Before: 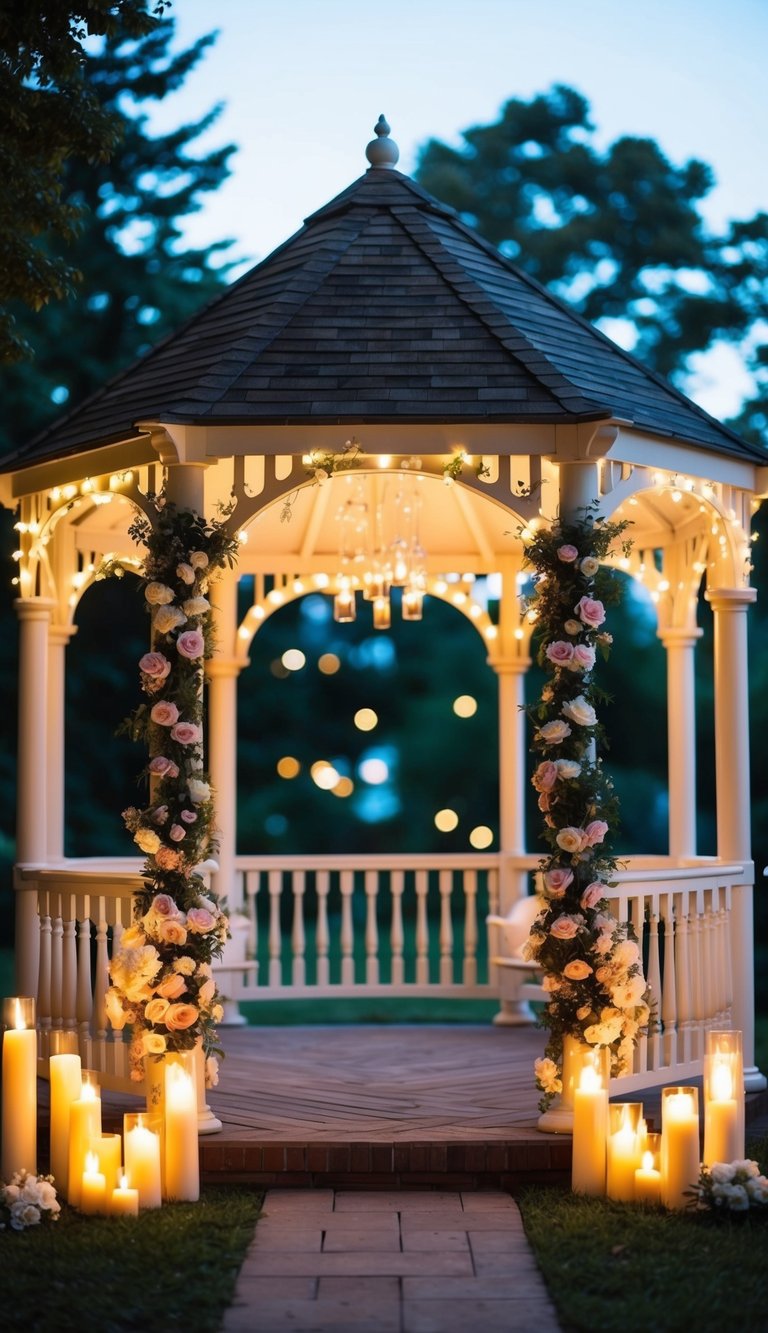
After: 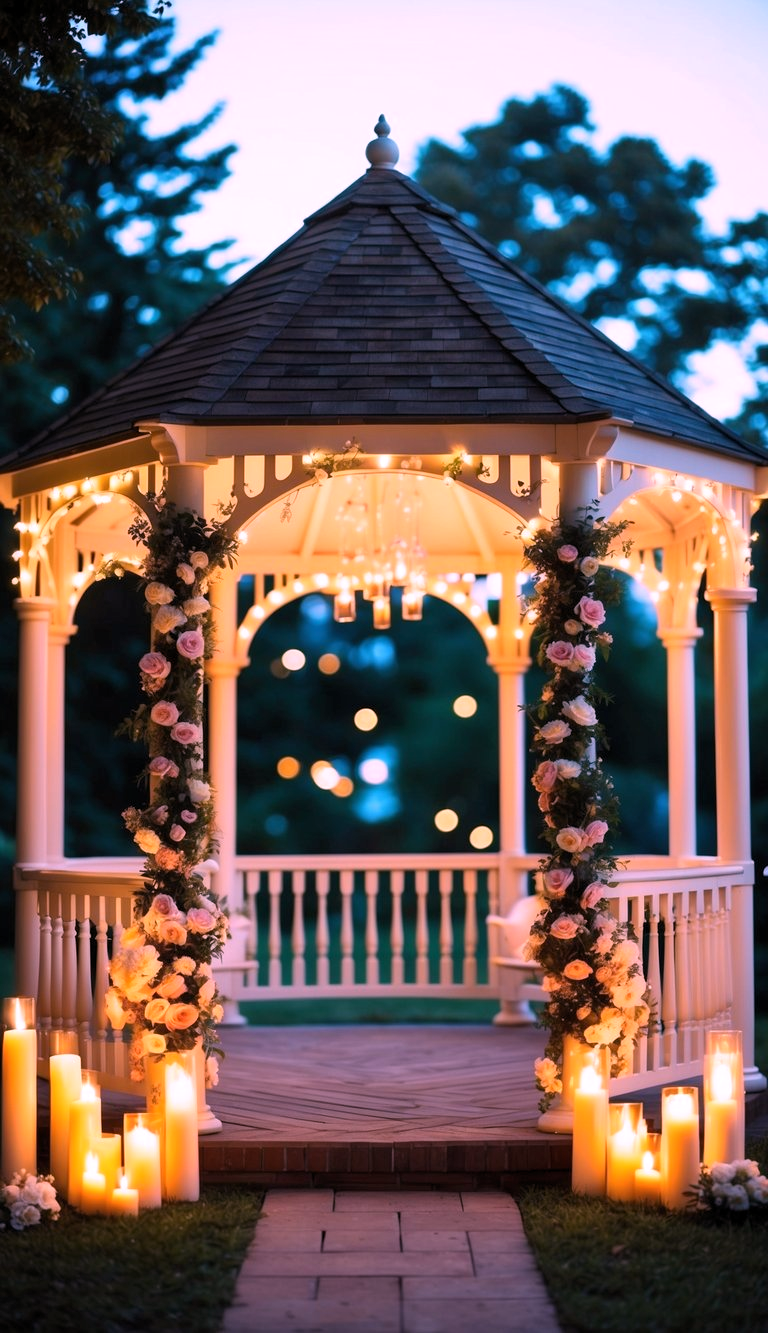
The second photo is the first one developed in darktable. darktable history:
levels: levels [0.016, 0.5, 0.996]
white balance: red 1.188, blue 1.11
